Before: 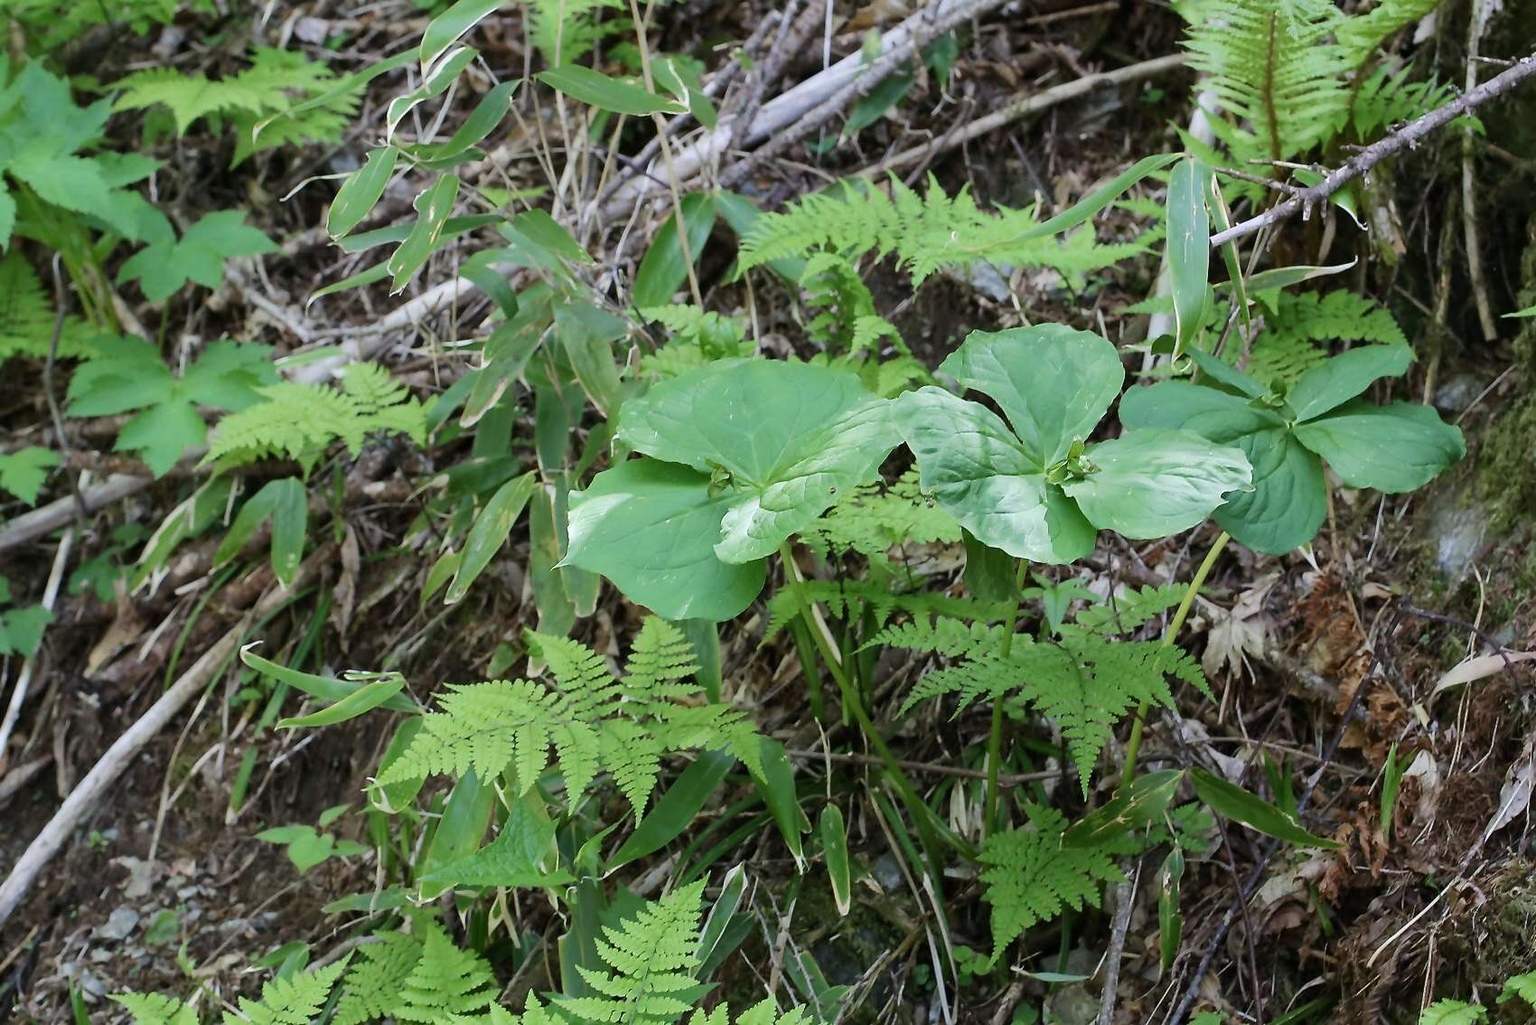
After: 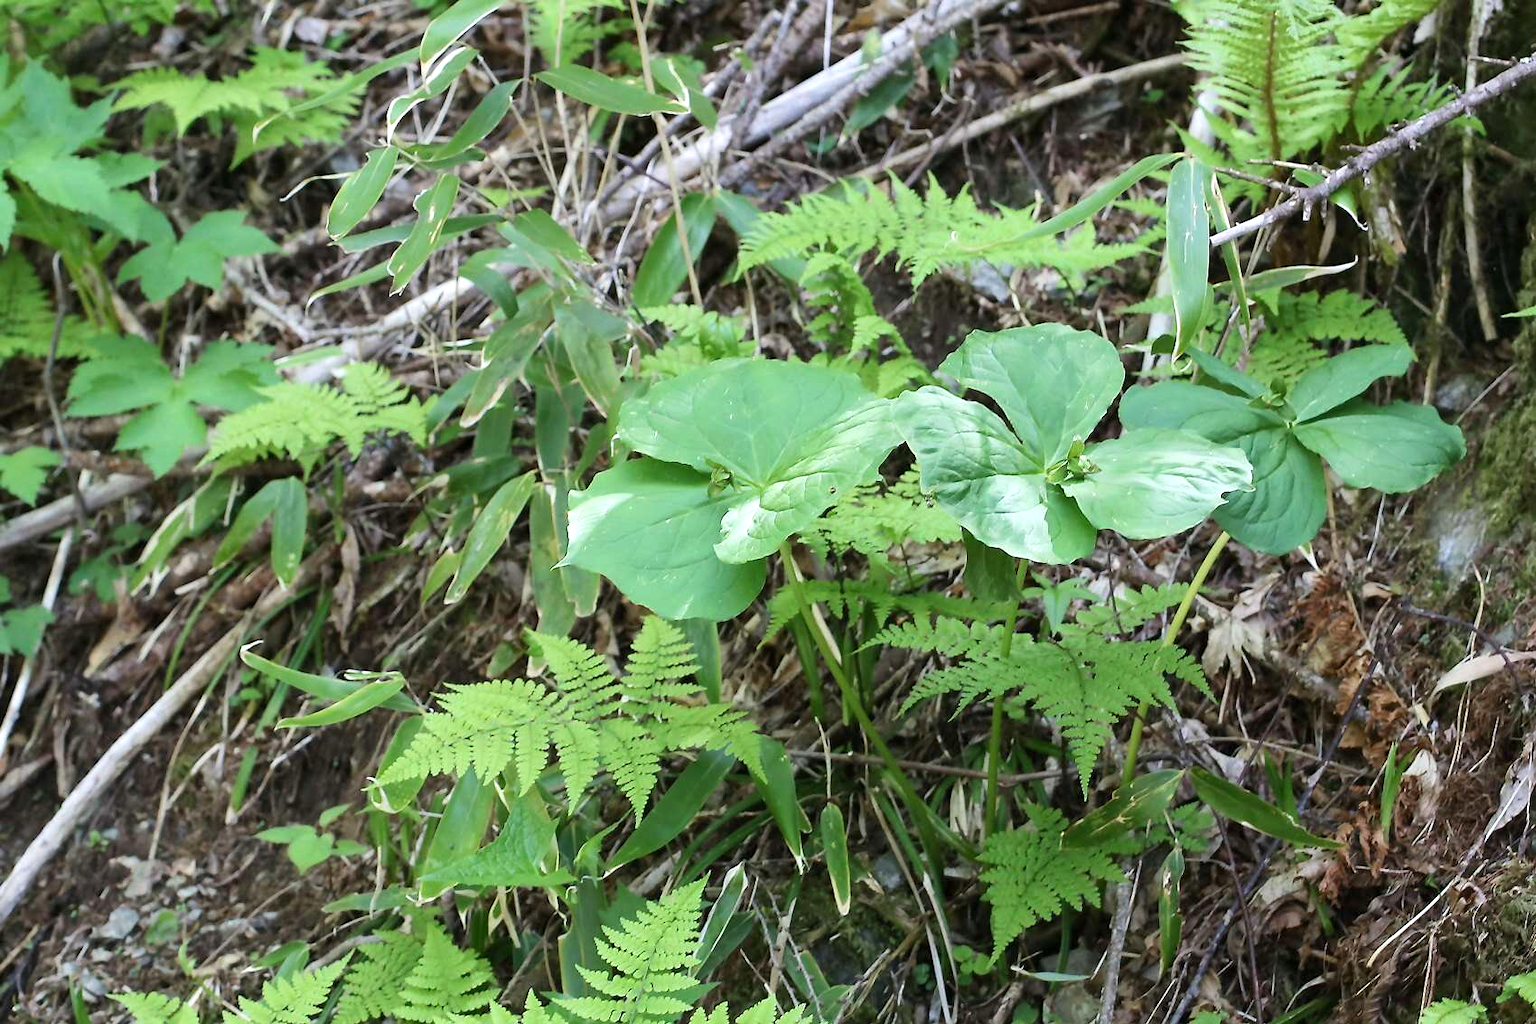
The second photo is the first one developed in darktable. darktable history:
exposure: exposure 0.511 EV, compensate highlight preservation false
color zones: curves: ch0 [(0, 0.5) (0.143, 0.5) (0.286, 0.5) (0.429, 0.5) (0.571, 0.5) (0.714, 0.476) (0.857, 0.5) (1, 0.5)]; ch2 [(0, 0.5) (0.143, 0.5) (0.286, 0.5) (0.429, 0.5) (0.571, 0.5) (0.714, 0.487) (0.857, 0.5) (1, 0.5)]
